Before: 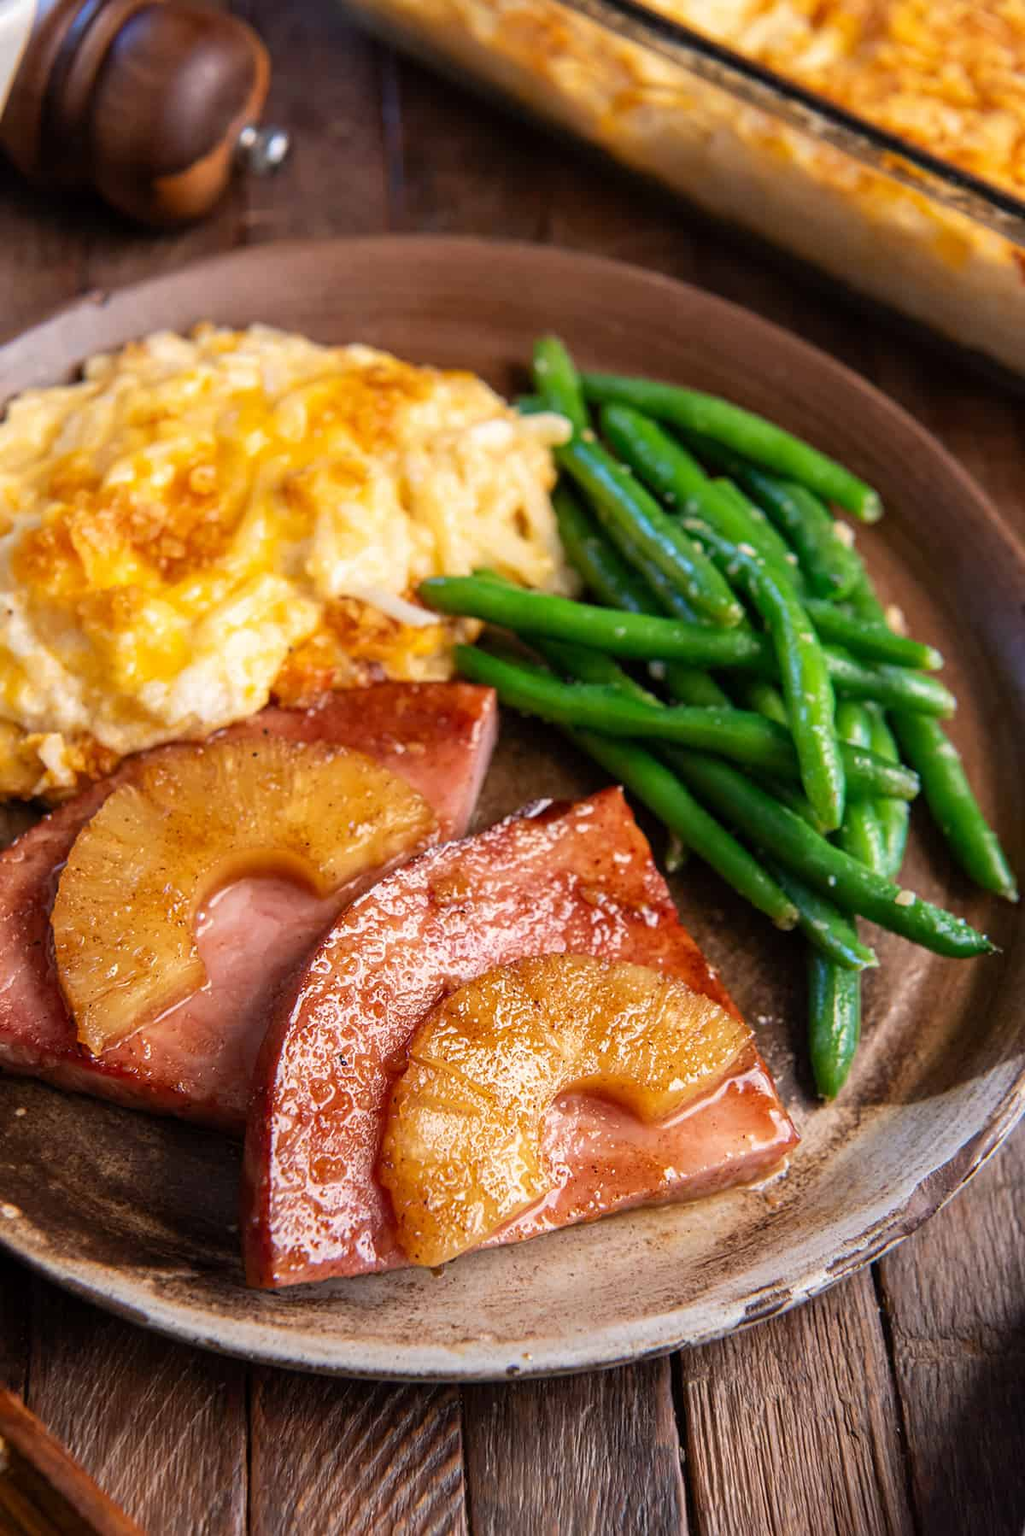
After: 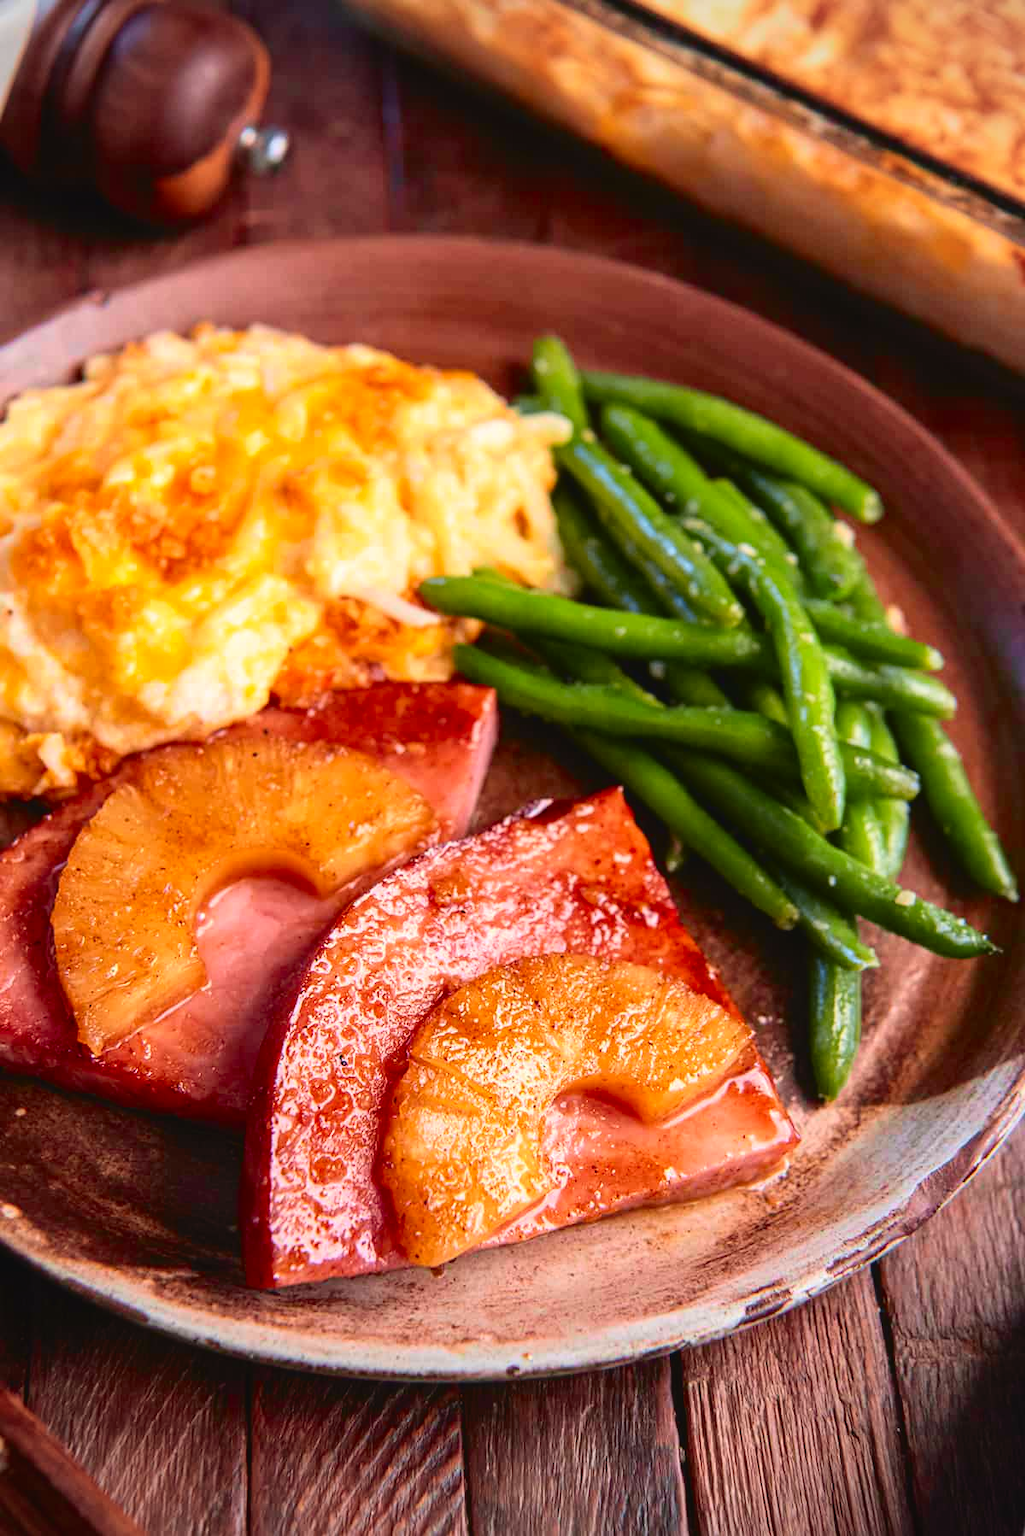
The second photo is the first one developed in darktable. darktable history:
tone curve: curves: ch0 [(0, 0.036) (0.119, 0.115) (0.466, 0.498) (0.715, 0.767) (0.817, 0.865) (1, 0.998)]; ch1 [(0, 0) (0.377, 0.416) (0.44, 0.461) (0.487, 0.49) (0.514, 0.517) (0.536, 0.577) (0.66, 0.724) (1, 1)]; ch2 [(0, 0) (0.38, 0.405) (0.463, 0.443) (0.492, 0.486) (0.526, 0.541) (0.578, 0.598) (0.653, 0.698) (1, 1)], color space Lab, independent channels, preserve colors none
vignetting: fall-off radius 60.98%
